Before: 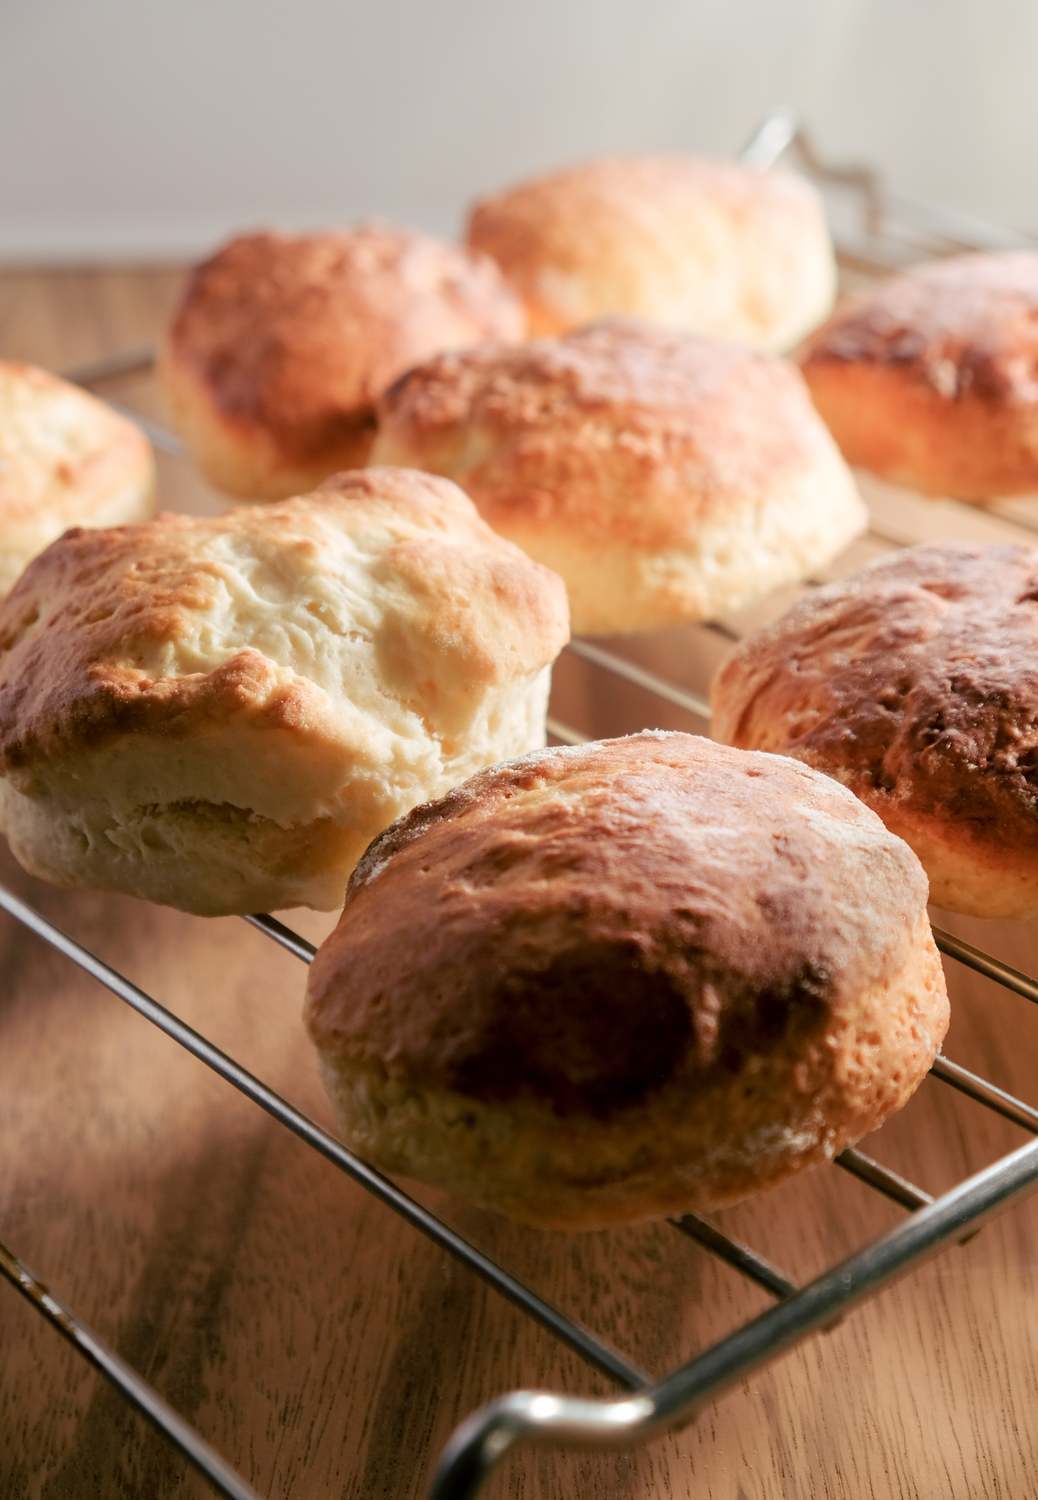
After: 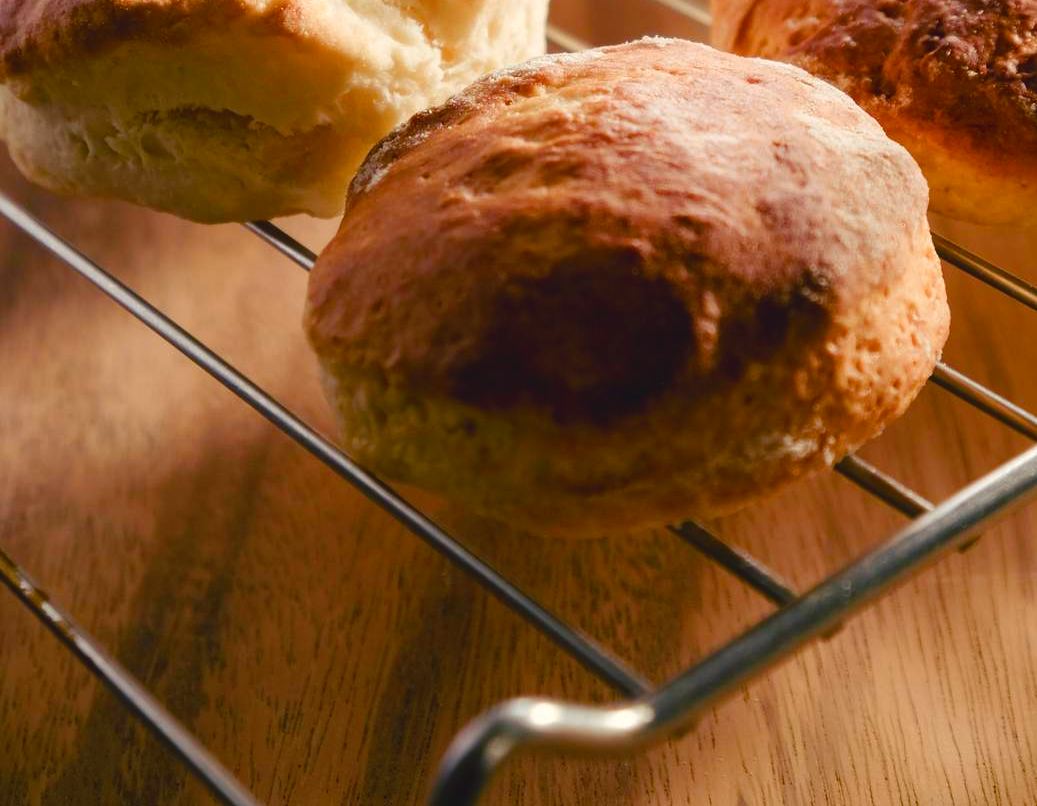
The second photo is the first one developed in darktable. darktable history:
crop and rotate: top 46.237%
color balance rgb: shadows lift › chroma 3%, shadows lift › hue 280.8°, power › hue 330°, highlights gain › chroma 3%, highlights gain › hue 75.6°, global offset › luminance 0.7%, perceptual saturation grading › global saturation 20%, perceptual saturation grading › highlights -25%, perceptual saturation grading › shadows 50%, global vibrance 20.33%
contrast brightness saturation: saturation -0.05
